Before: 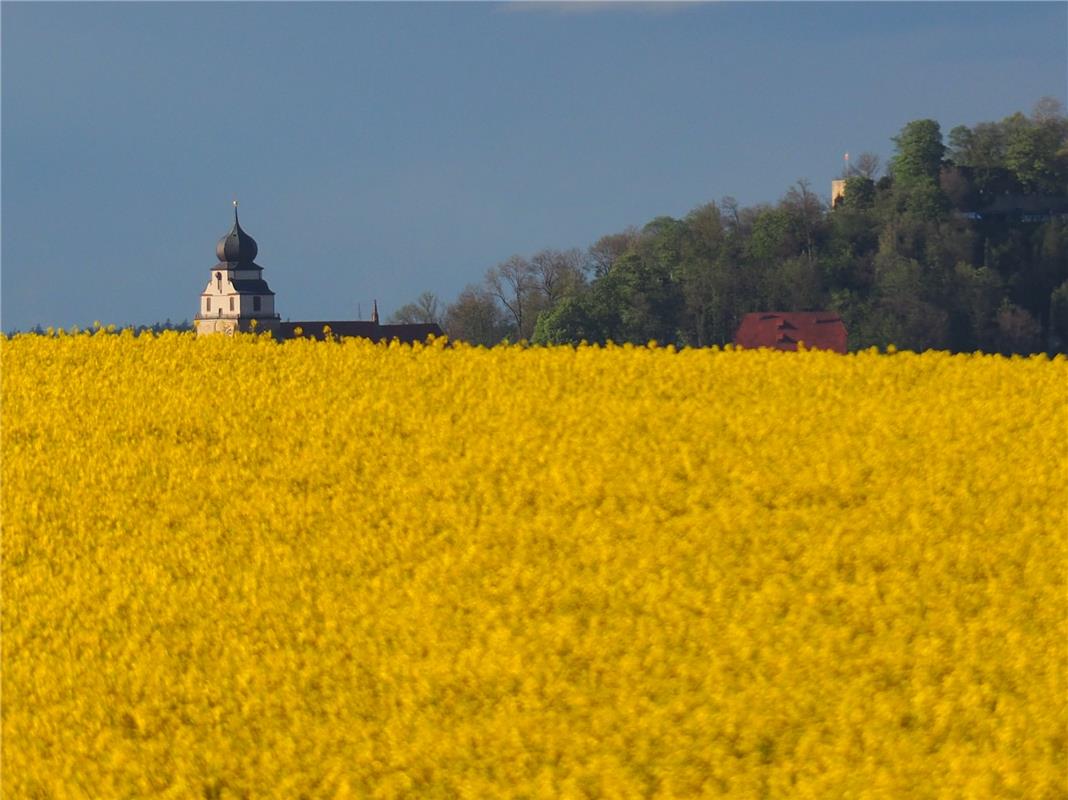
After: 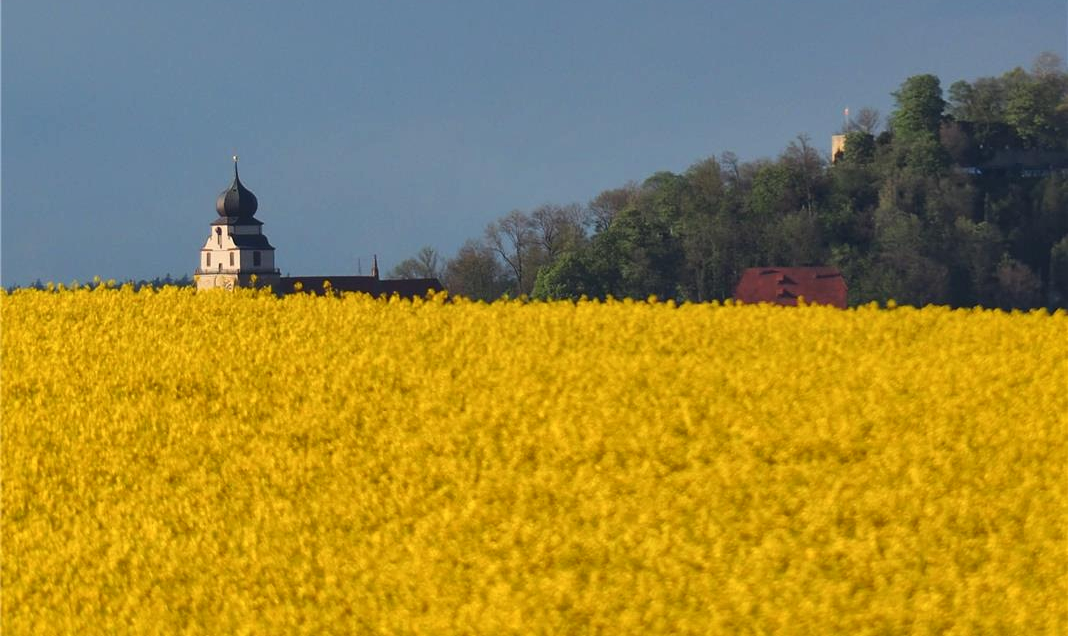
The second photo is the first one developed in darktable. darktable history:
crop and rotate: top 5.654%, bottom 14.757%
local contrast: mode bilateral grid, contrast 20, coarseness 50, detail 130%, midtone range 0.2
